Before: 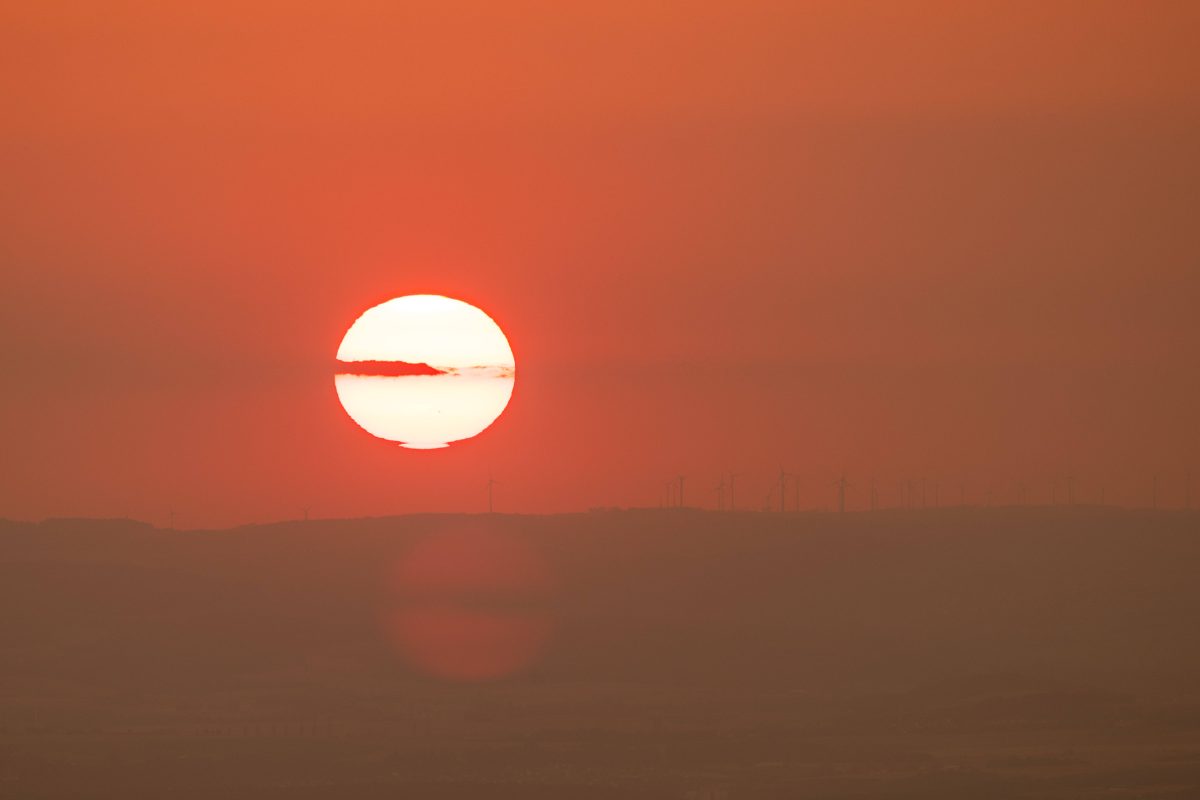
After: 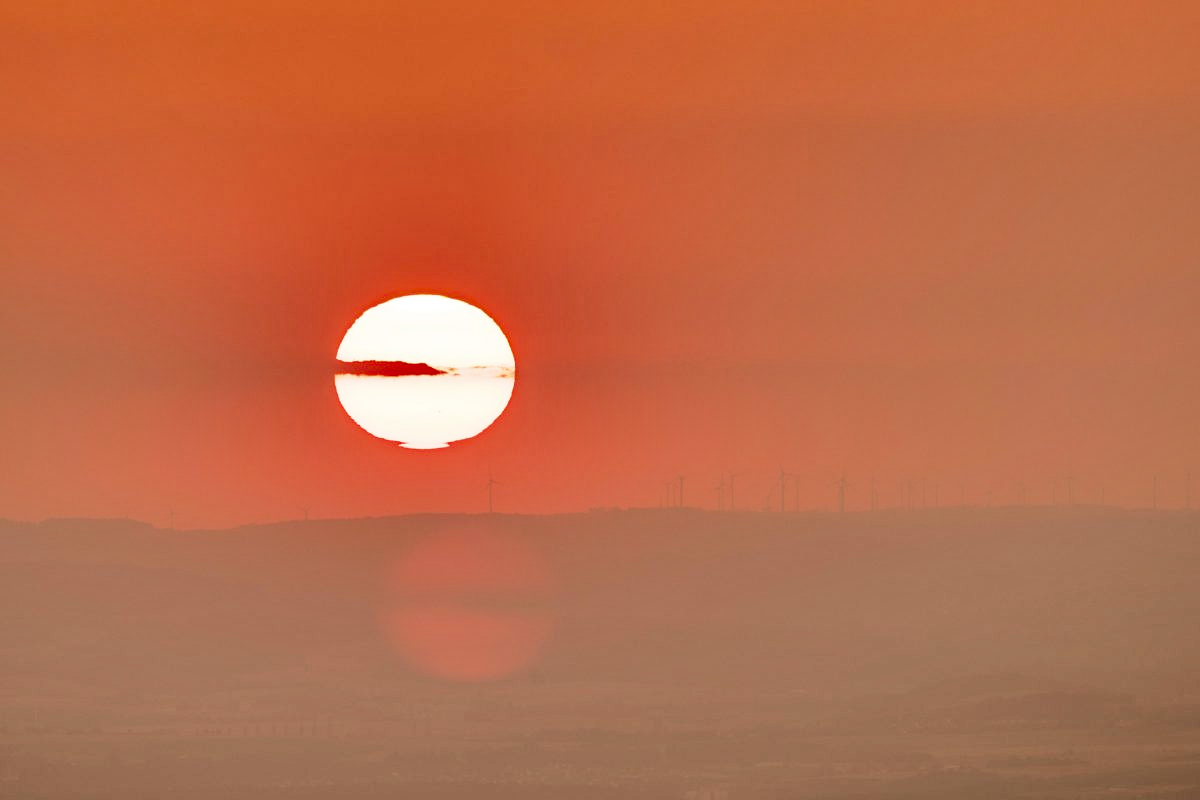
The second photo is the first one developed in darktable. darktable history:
base curve: curves: ch0 [(0, 0) (0.204, 0.334) (0.55, 0.733) (1, 1)], preserve colors none
tone curve: curves: ch0 [(0, 0) (0.003, 0.002) (0.011, 0.008) (0.025, 0.016) (0.044, 0.026) (0.069, 0.04) (0.1, 0.061) (0.136, 0.104) (0.177, 0.15) (0.224, 0.22) (0.277, 0.307) (0.335, 0.399) (0.399, 0.492) (0.468, 0.575) (0.543, 0.638) (0.623, 0.701) (0.709, 0.778) (0.801, 0.85) (0.898, 0.934) (1, 1)], color space Lab, independent channels, preserve colors none
shadows and highlights: shadows 19.14, highlights -84.46, highlights color adjustment 42.11%, soften with gaussian
